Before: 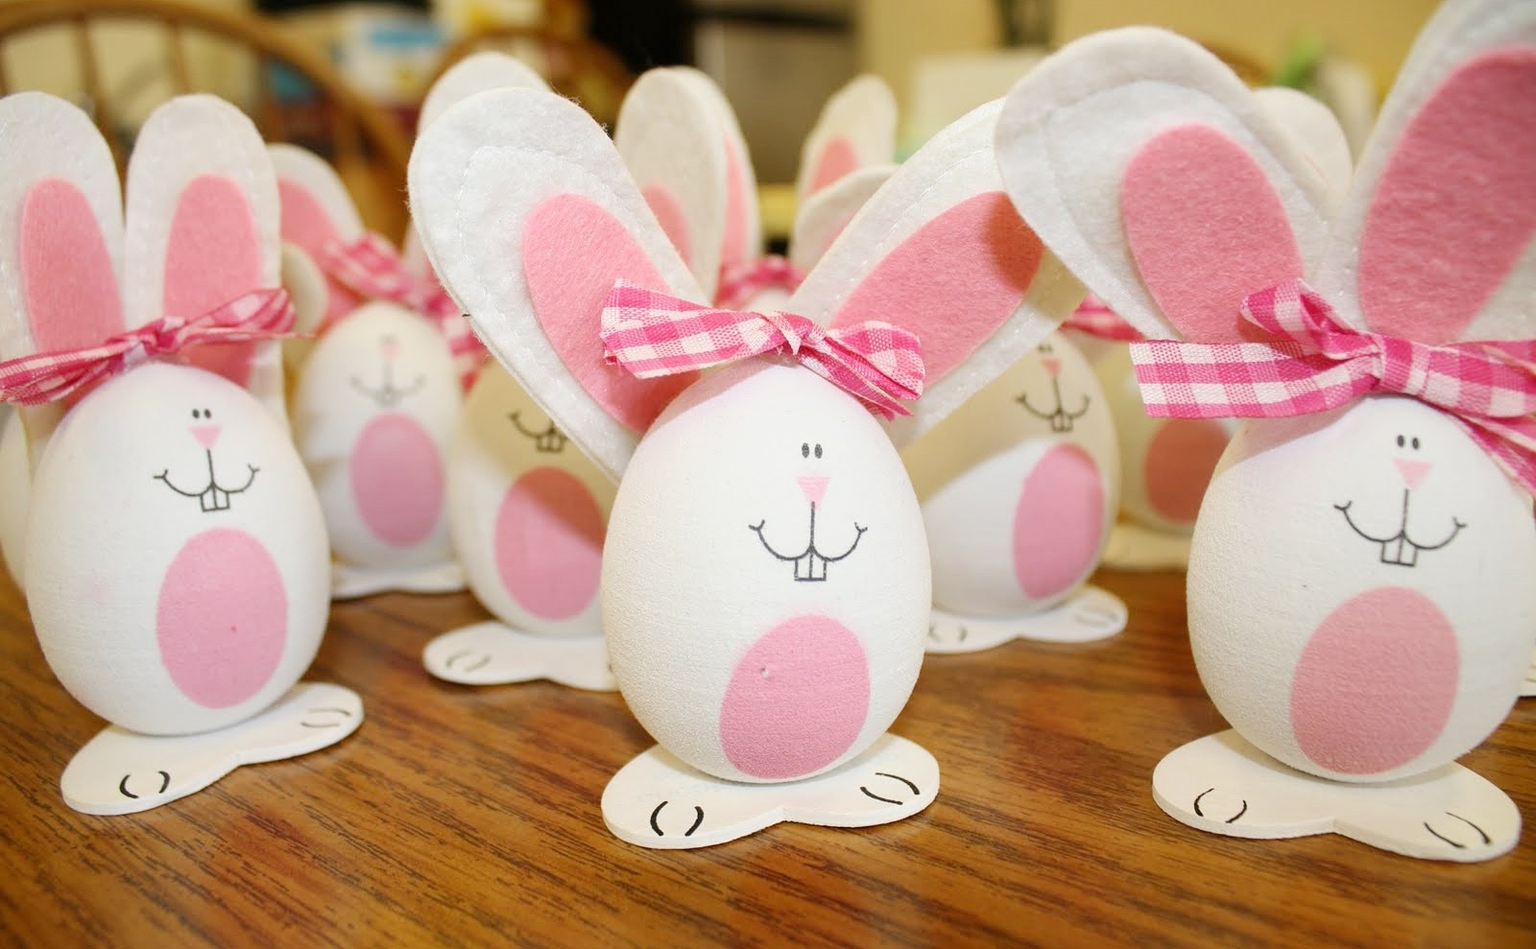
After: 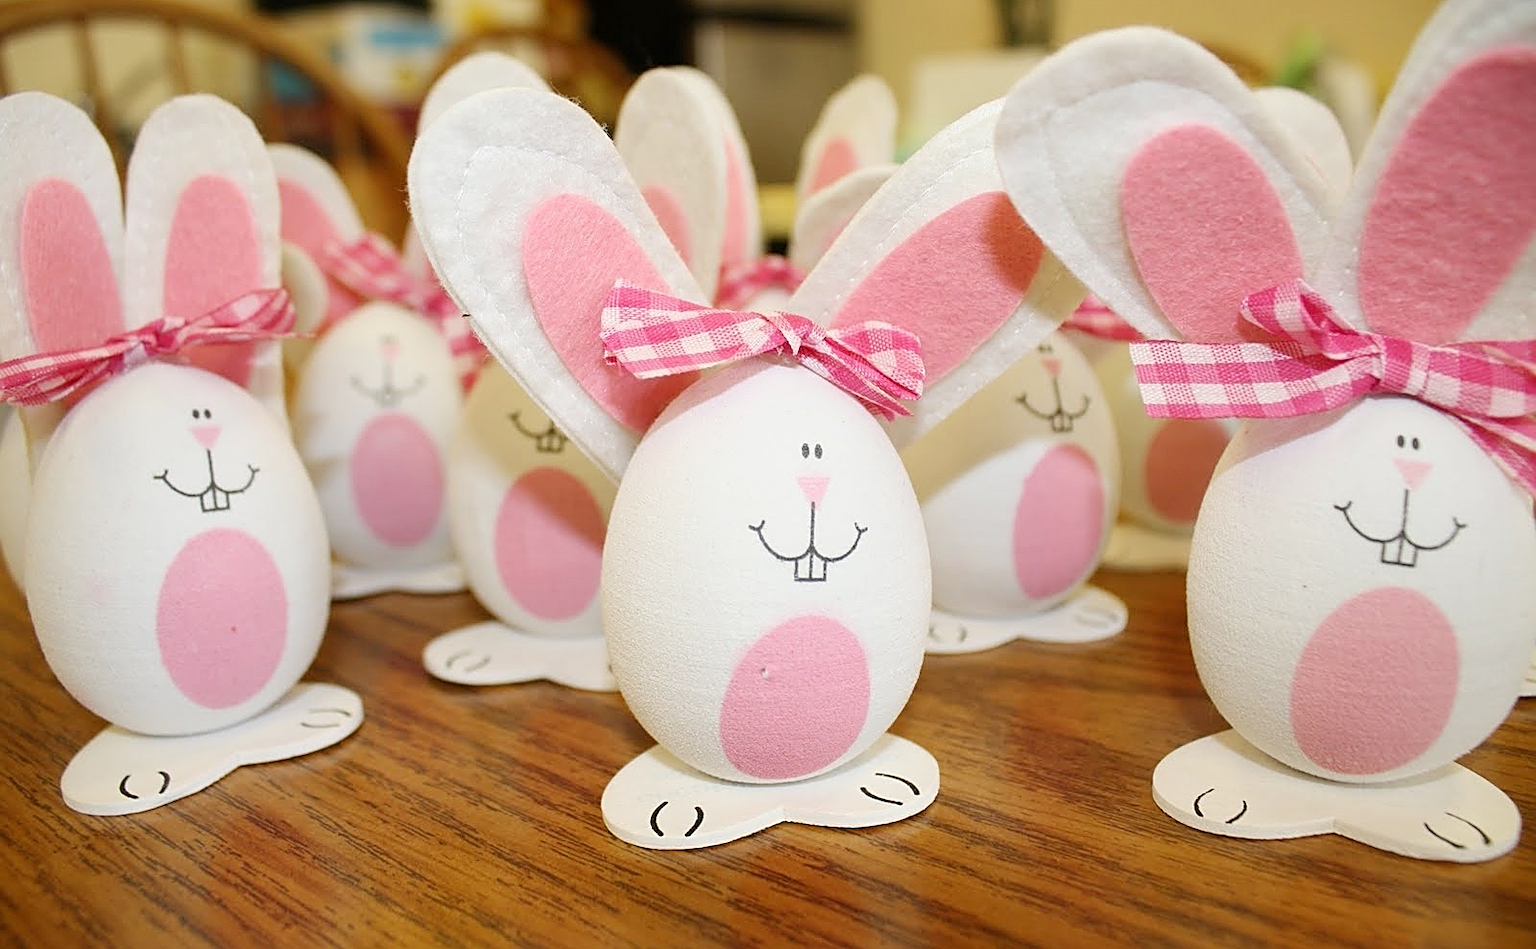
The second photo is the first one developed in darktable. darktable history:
color correction: highlights b* 0.028, saturation 0.989
sharpen: on, module defaults
